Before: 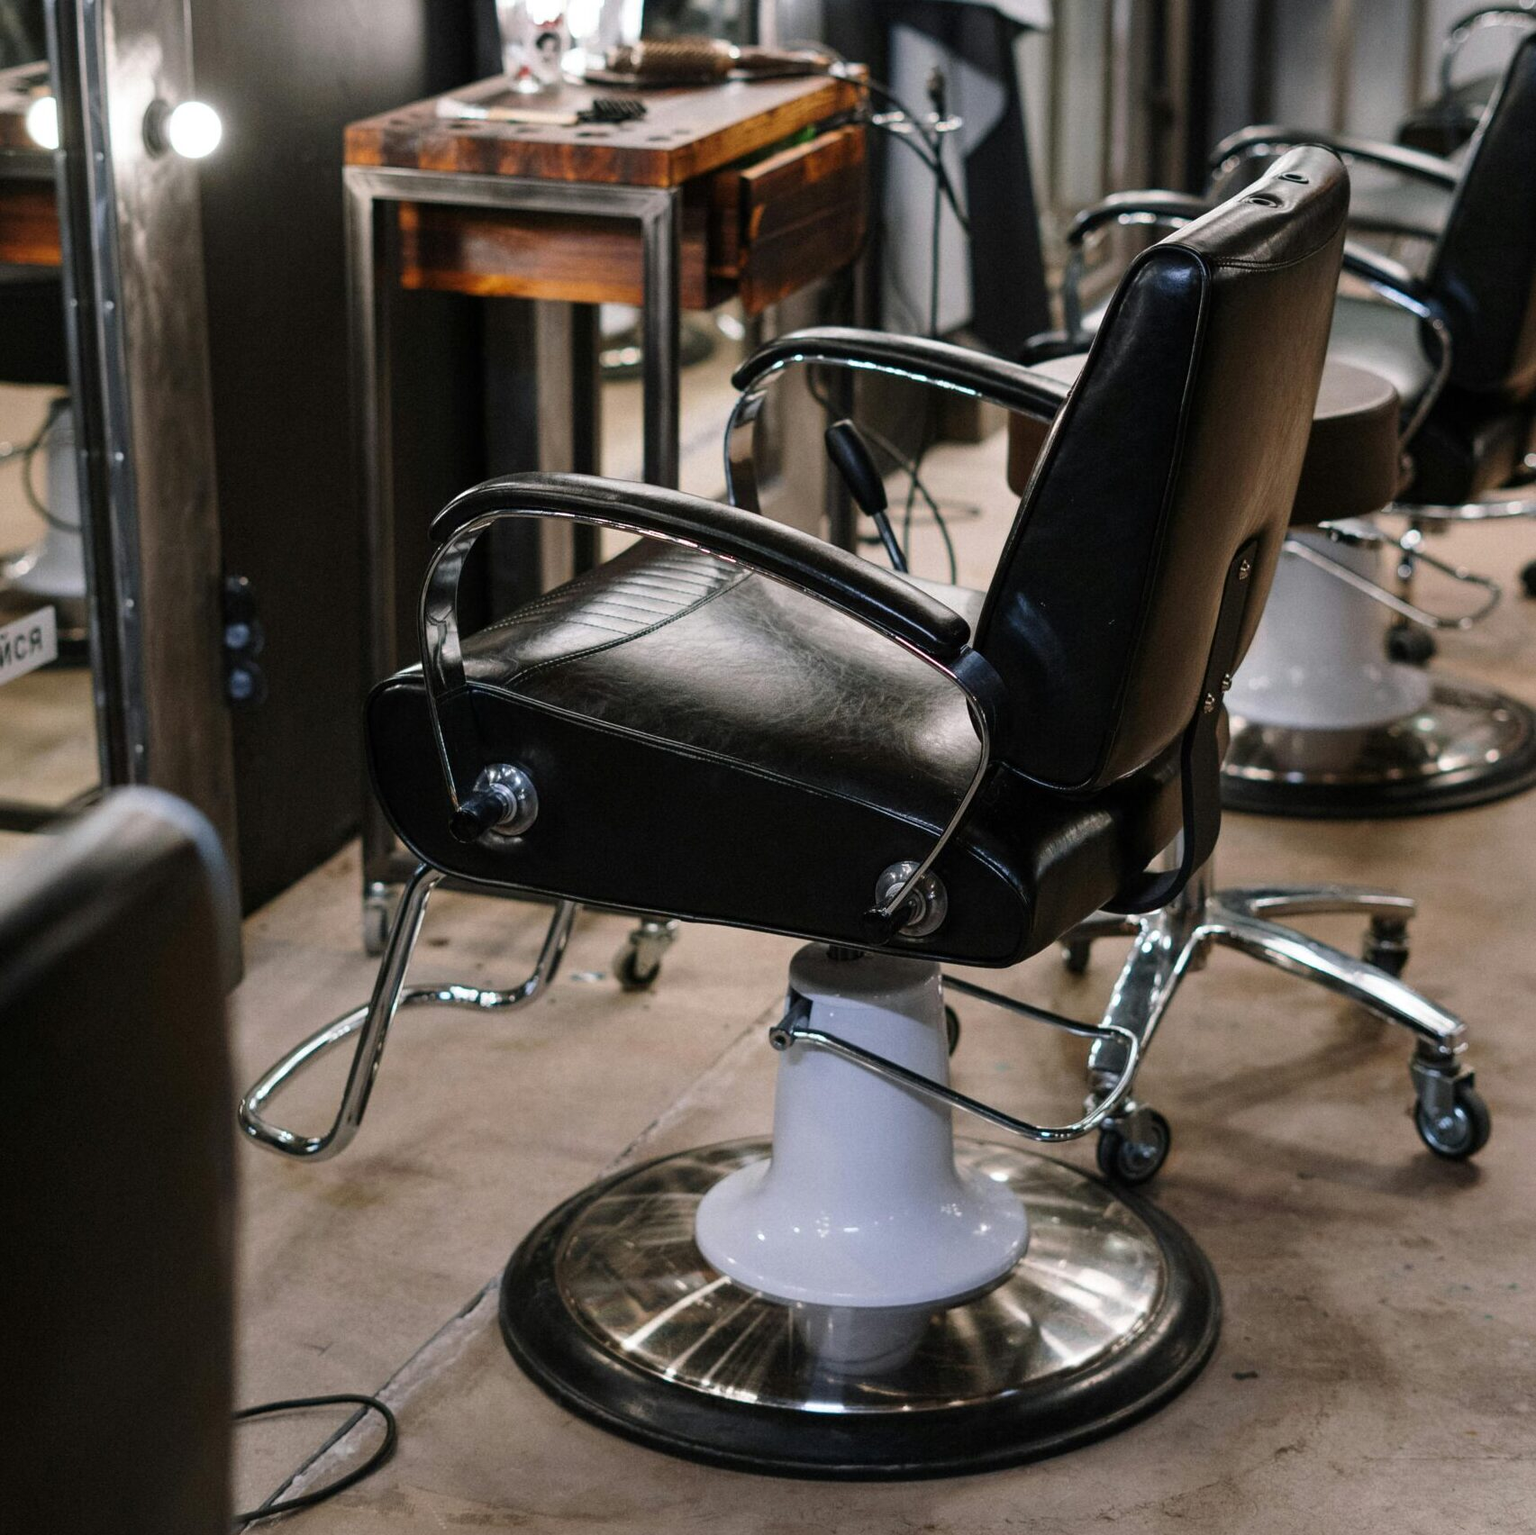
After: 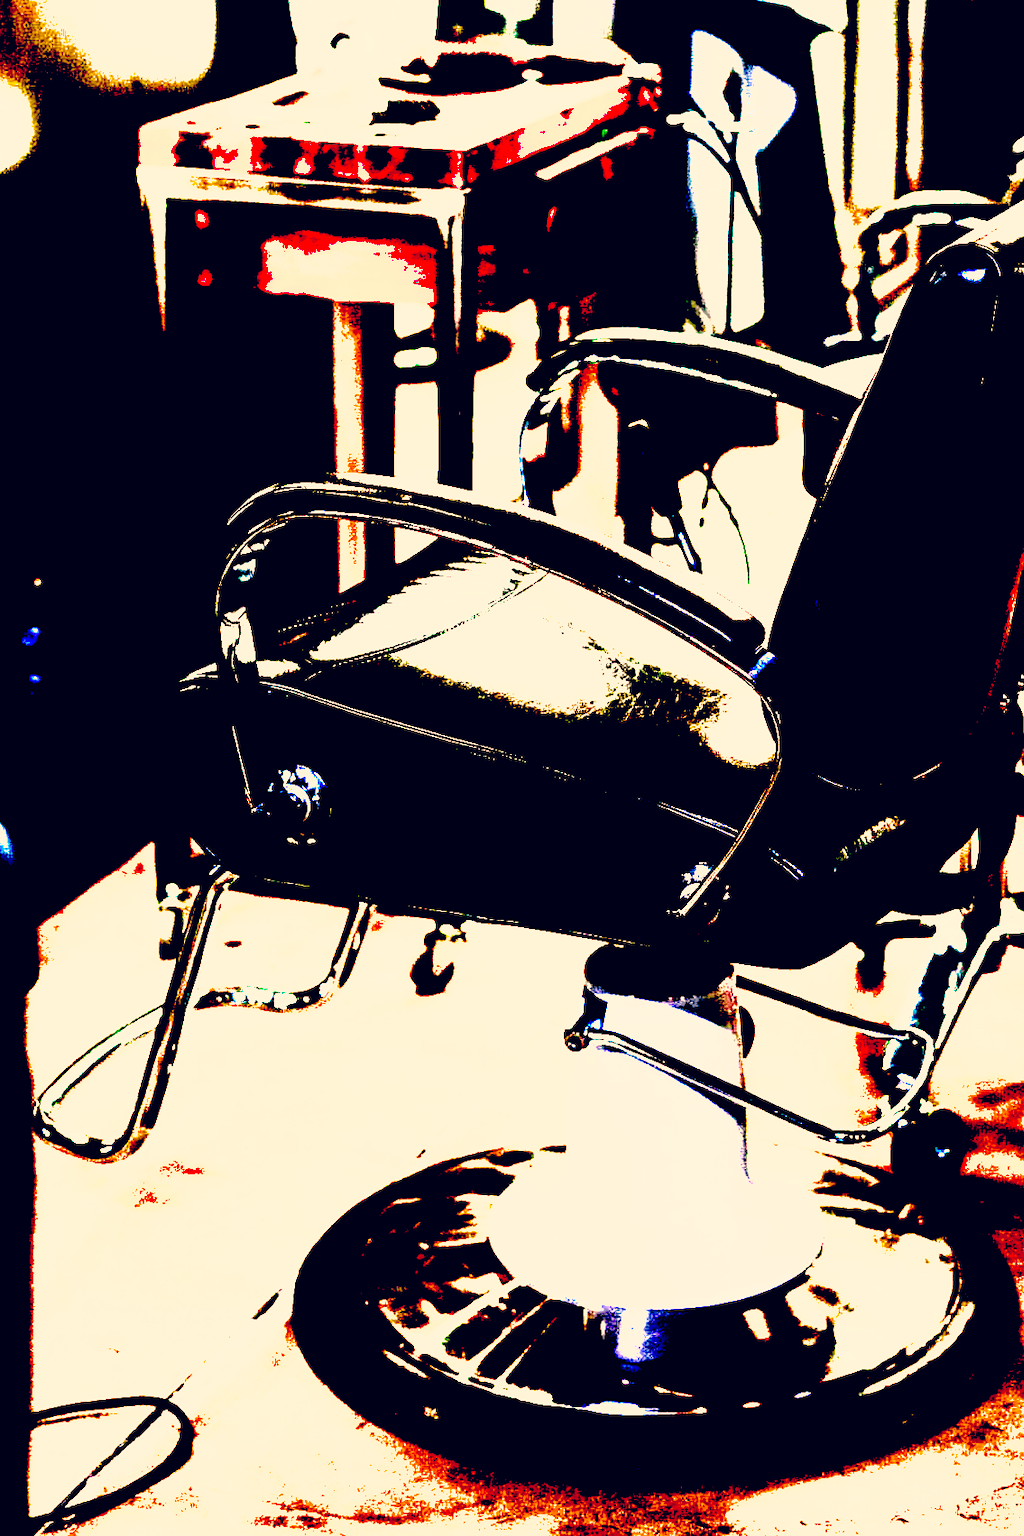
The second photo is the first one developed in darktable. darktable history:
crop and rotate: left 13.46%, right 19.899%
exposure: black level correction 0.099, exposure 2.923 EV, compensate exposure bias true, compensate highlight preservation false
shadows and highlights: highlights color adjustment 89.6%
color correction: highlights a* 19.58, highlights b* 27.85, shadows a* 3.5, shadows b* -17.93, saturation 0.739
color balance rgb: shadows lift › chroma 2.058%, shadows lift › hue 216.23°, perceptual saturation grading › global saturation 1.056%, perceptual saturation grading › highlights -2.092%, perceptual saturation grading › mid-tones 4.586%, perceptual saturation grading › shadows 7.156%, global vibrance 9.532%, contrast 15.214%, saturation formula JzAzBz (2021)
